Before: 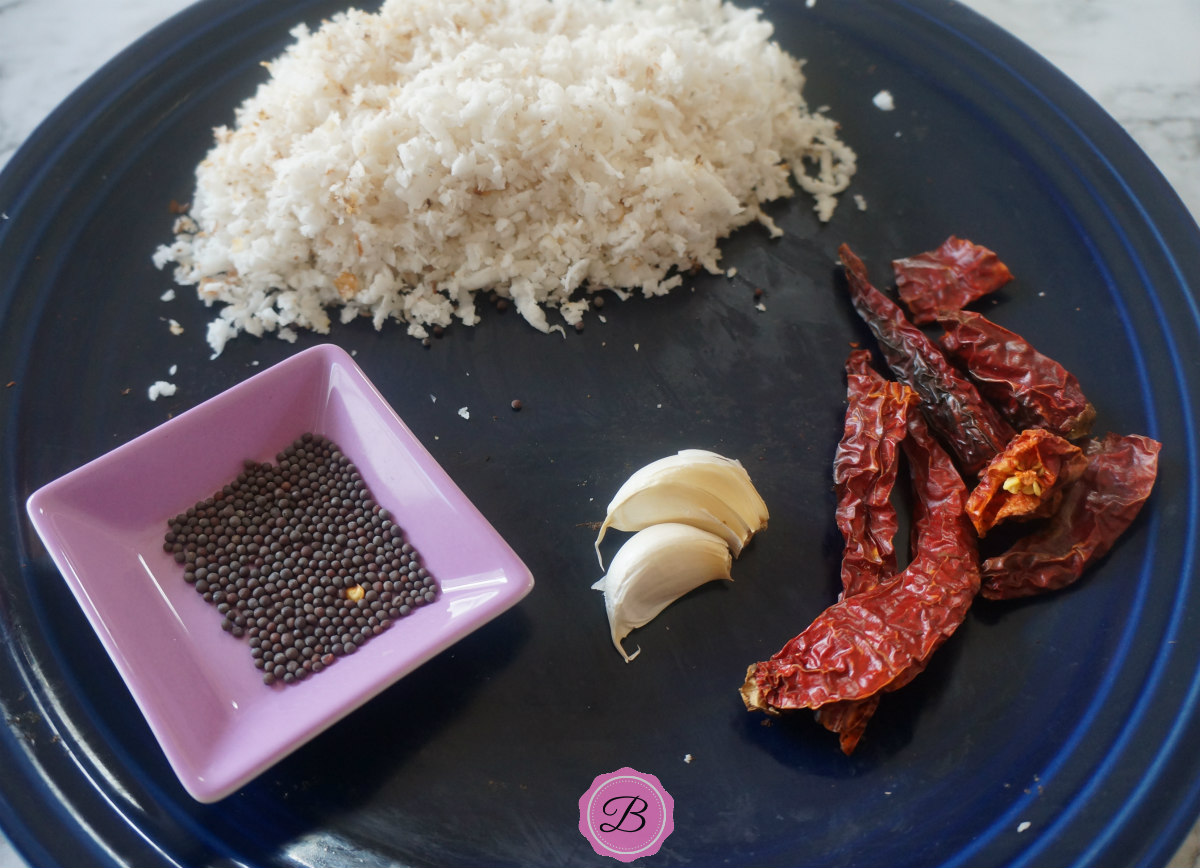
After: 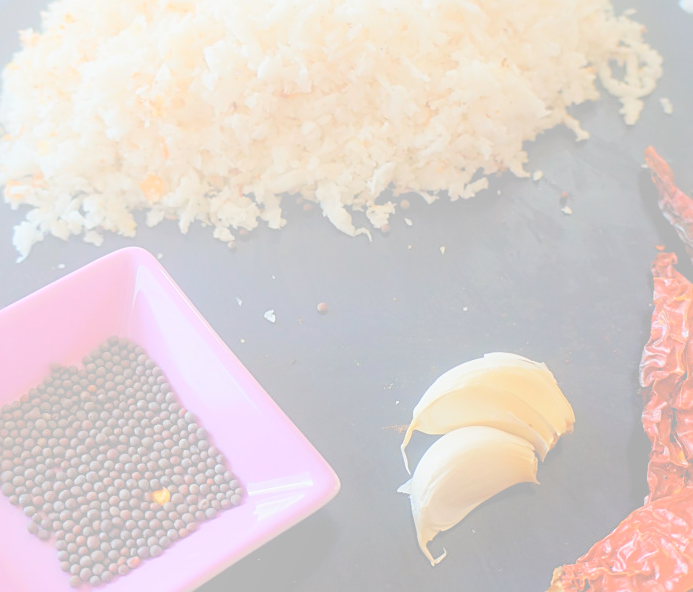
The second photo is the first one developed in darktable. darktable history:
contrast brightness saturation: contrast -0.26, saturation -0.43
bloom: size 70%, threshold 25%, strength 70%
rgb levels: levels [[0.01, 0.419, 0.839], [0, 0.5, 1], [0, 0.5, 1]]
velvia: on, module defaults
crop: left 16.202%, top 11.208%, right 26.045%, bottom 20.557%
sharpen: amount 0.55
